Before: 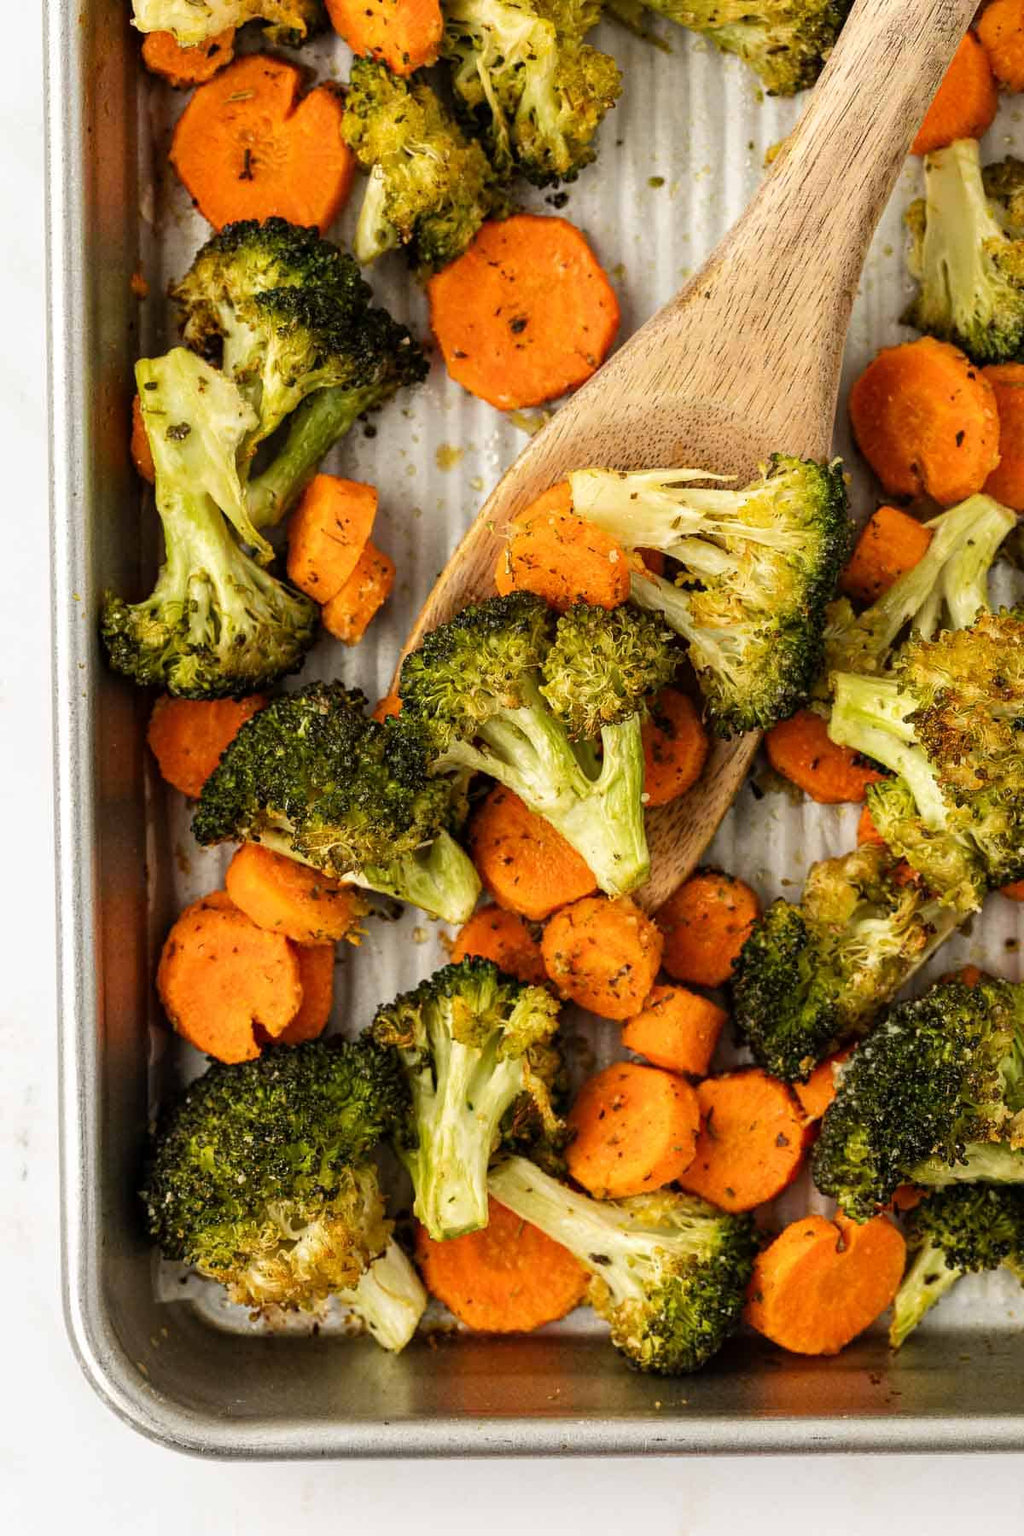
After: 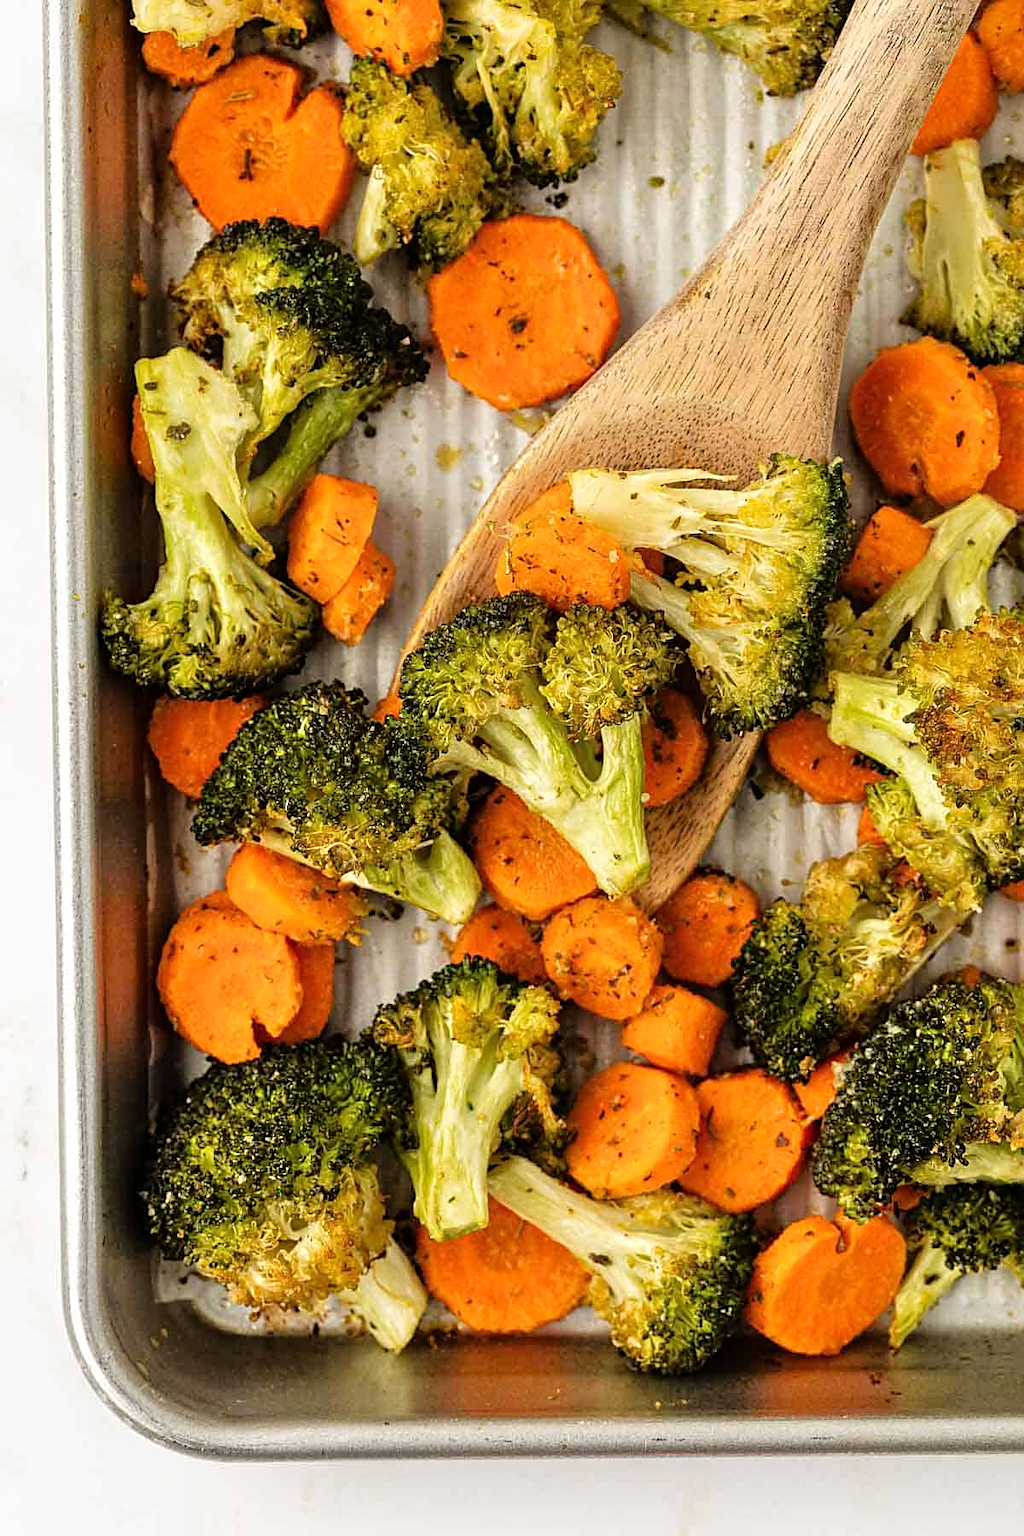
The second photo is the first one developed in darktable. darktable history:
sharpen: on, module defaults
tone equalizer: -8 EV 0.001 EV, -7 EV -0.004 EV, -6 EV 0.009 EV, -5 EV 0.032 EV, -4 EV 0.276 EV, -3 EV 0.644 EV, -2 EV 0.584 EV, -1 EV 0.187 EV, +0 EV 0.024 EV
